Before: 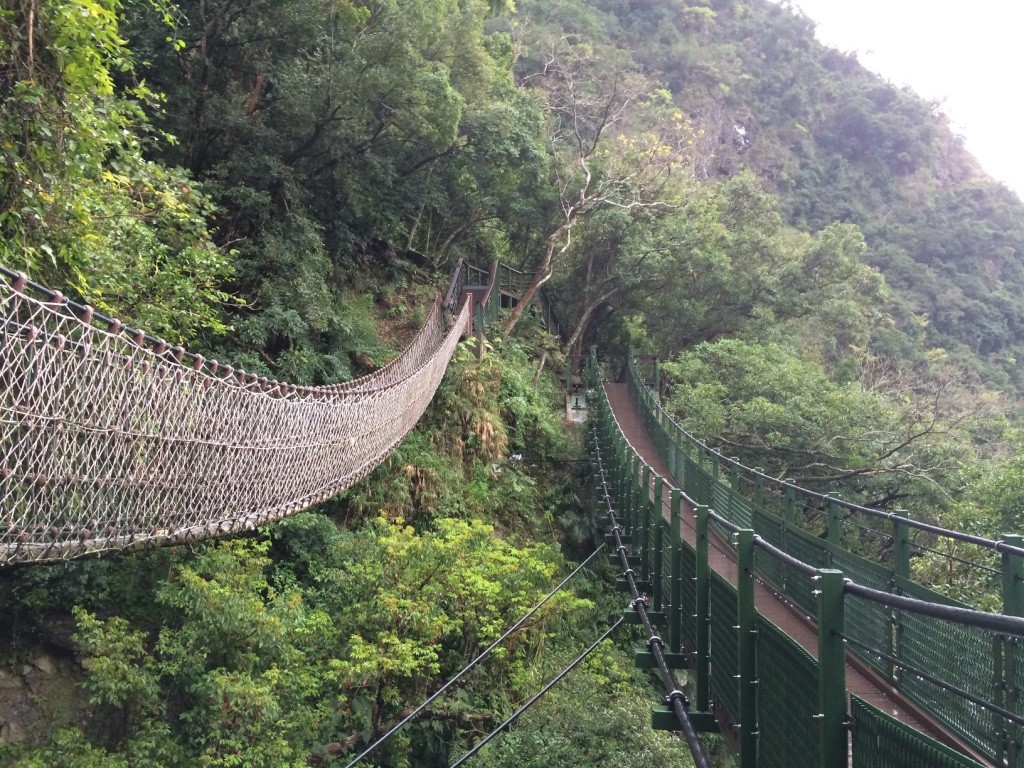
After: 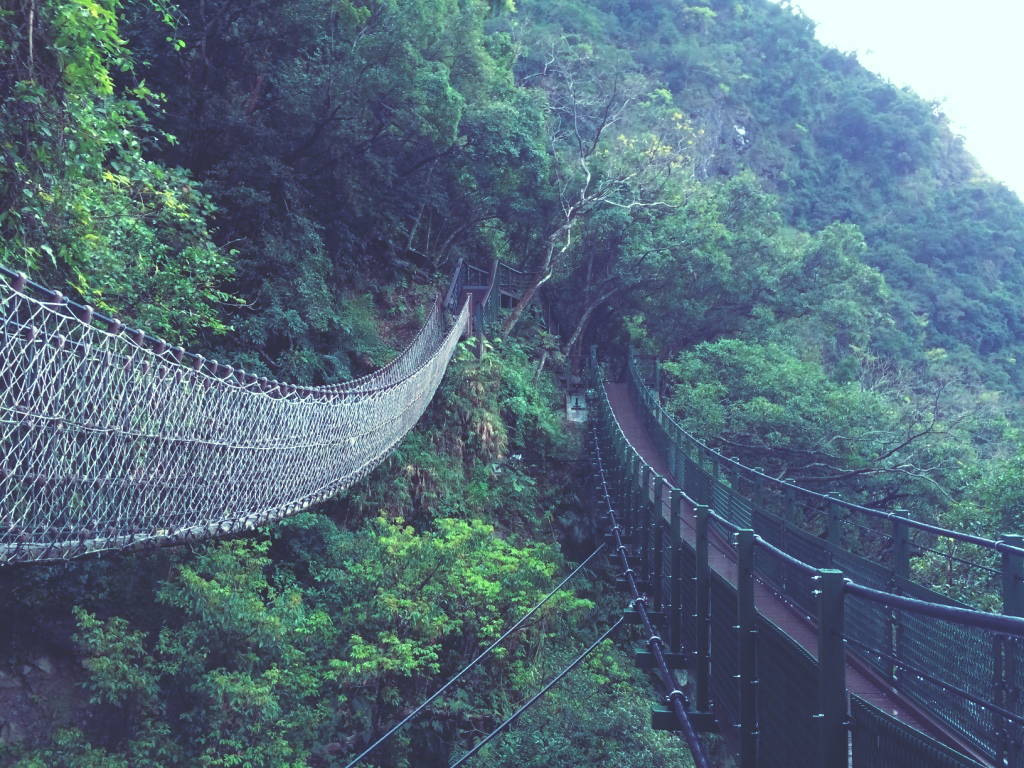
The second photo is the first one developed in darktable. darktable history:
color balance rgb: global vibrance 10%
rgb curve: curves: ch0 [(0, 0.186) (0.314, 0.284) (0.576, 0.466) (0.805, 0.691) (0.936, 0.886)]; ch1 [(0, 0.186) (0.314, 0.284) (0.581, 0.534) (0.771, 0.746) (0.936, 0.958)]; ch2 [(0, 0.216) (0.275, 0.39) (1, 1)], mode RGB, independent channels, compensate middle gray true, preserve colors none
